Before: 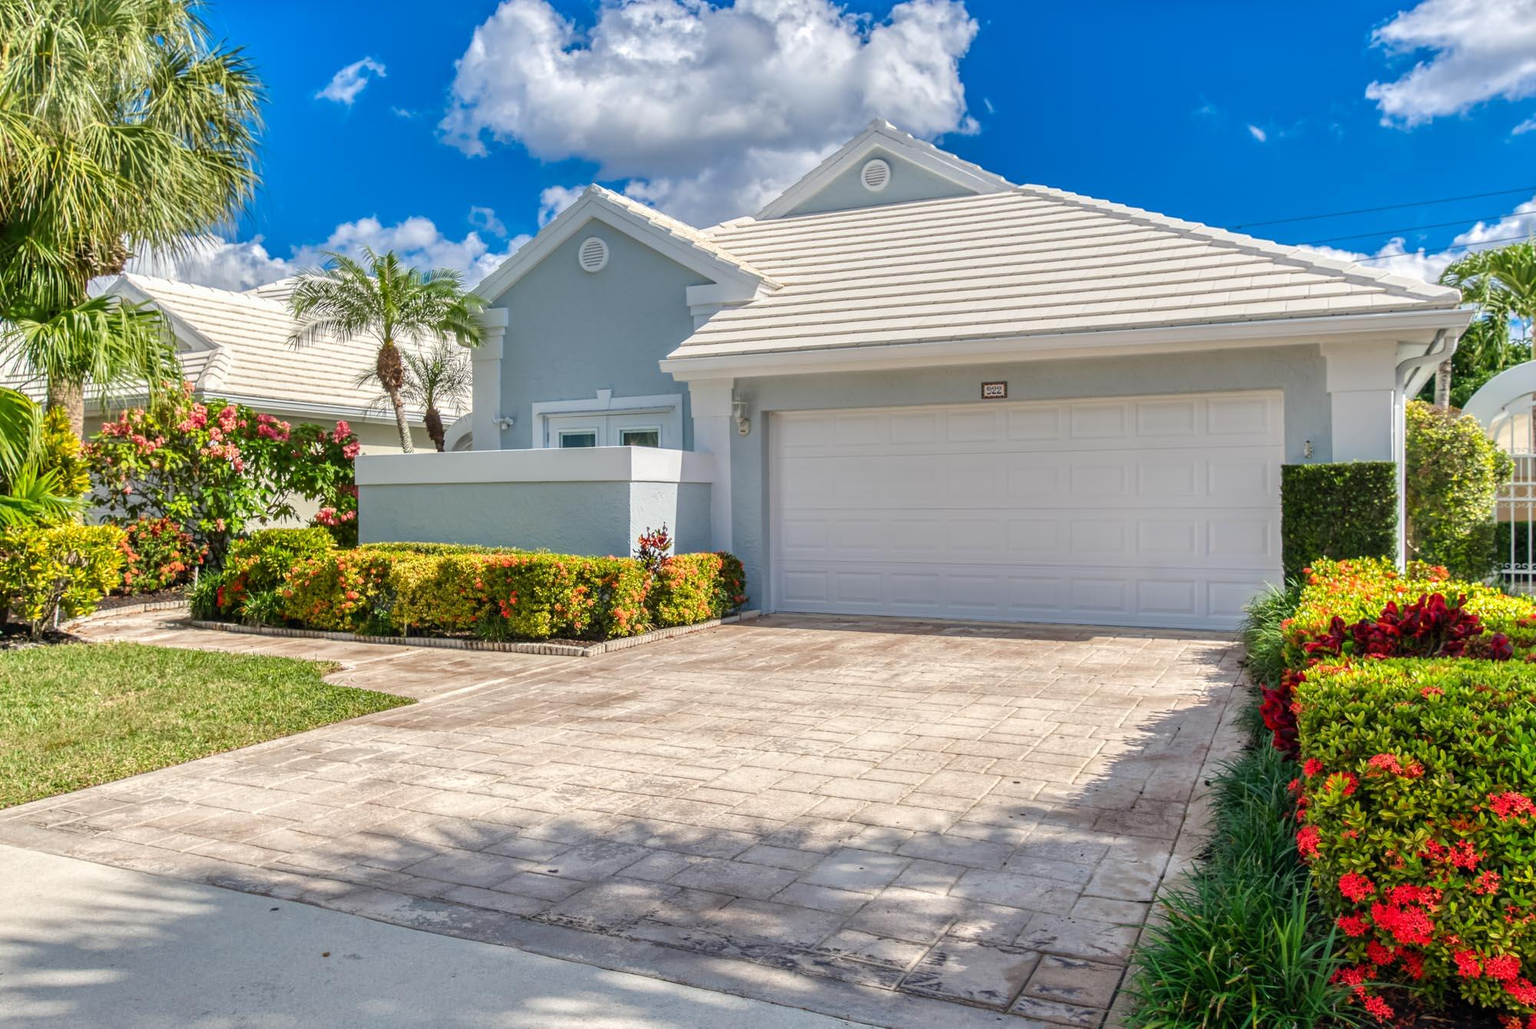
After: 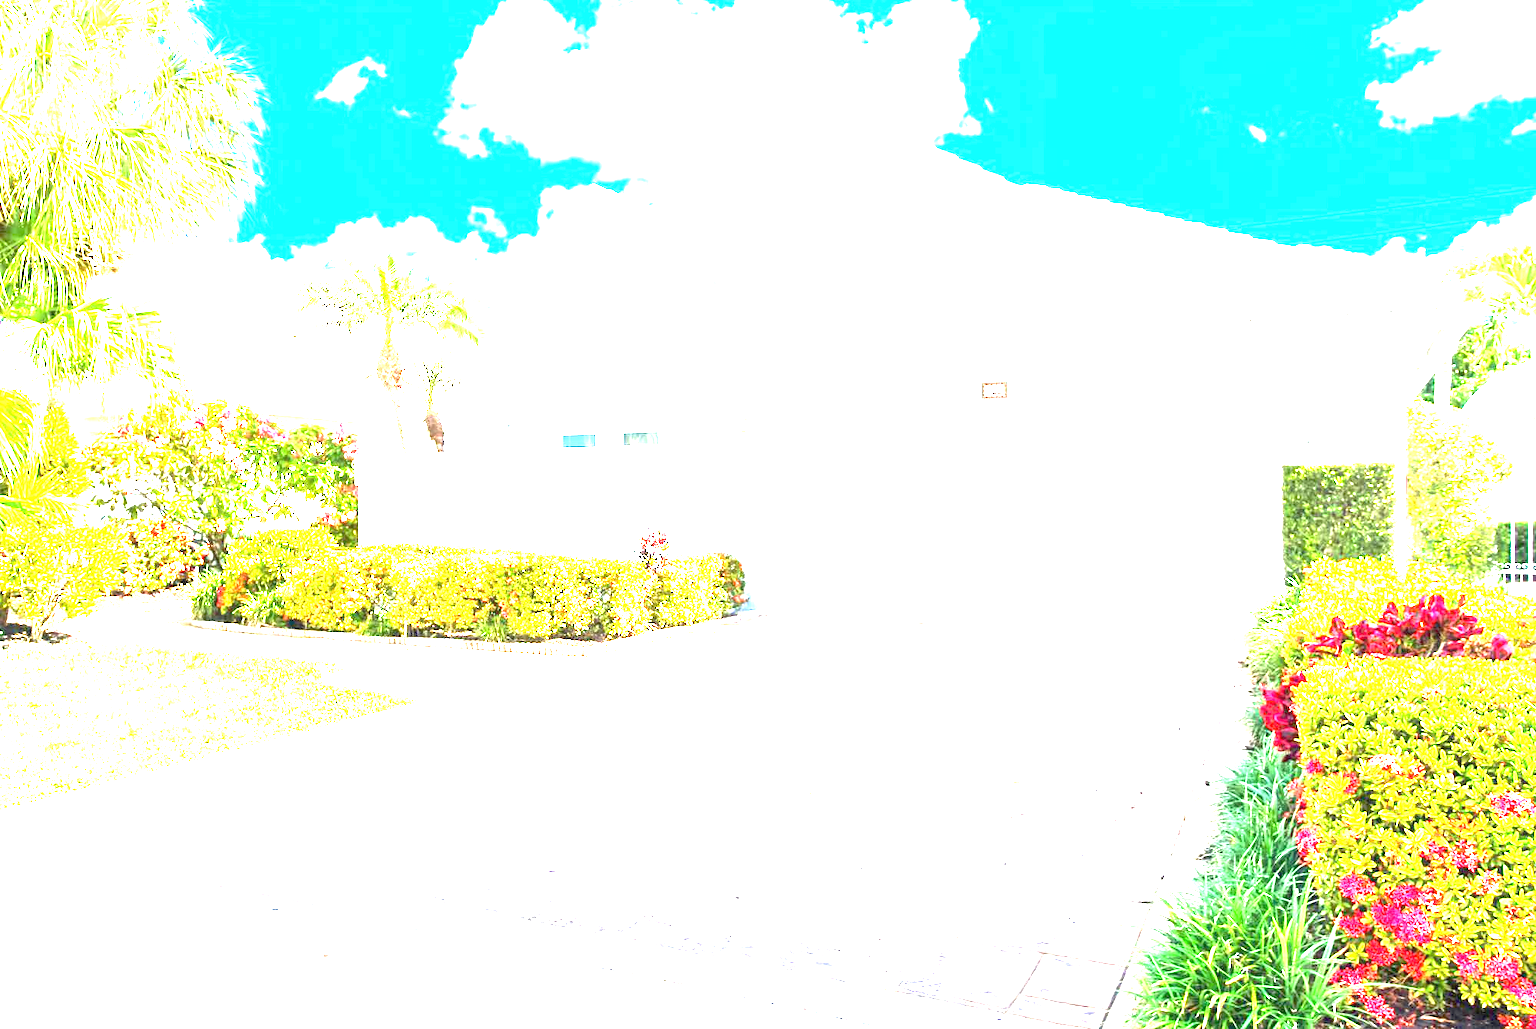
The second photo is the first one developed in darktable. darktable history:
rotate and perspective: automatic cropping original format, crop left 0, crop top 0
exposure: black level correction 0, exposure 0.7 EV, compensate exposure bias true, compensate highlight preservation false
